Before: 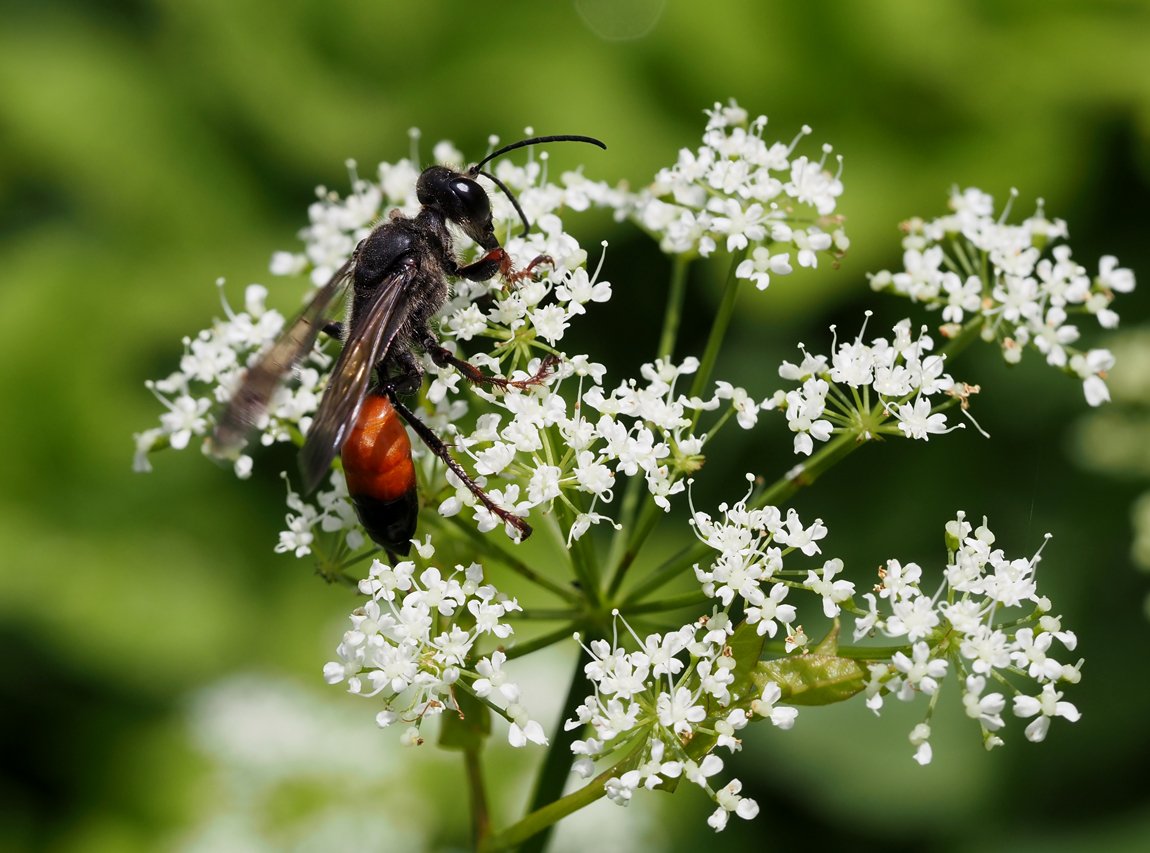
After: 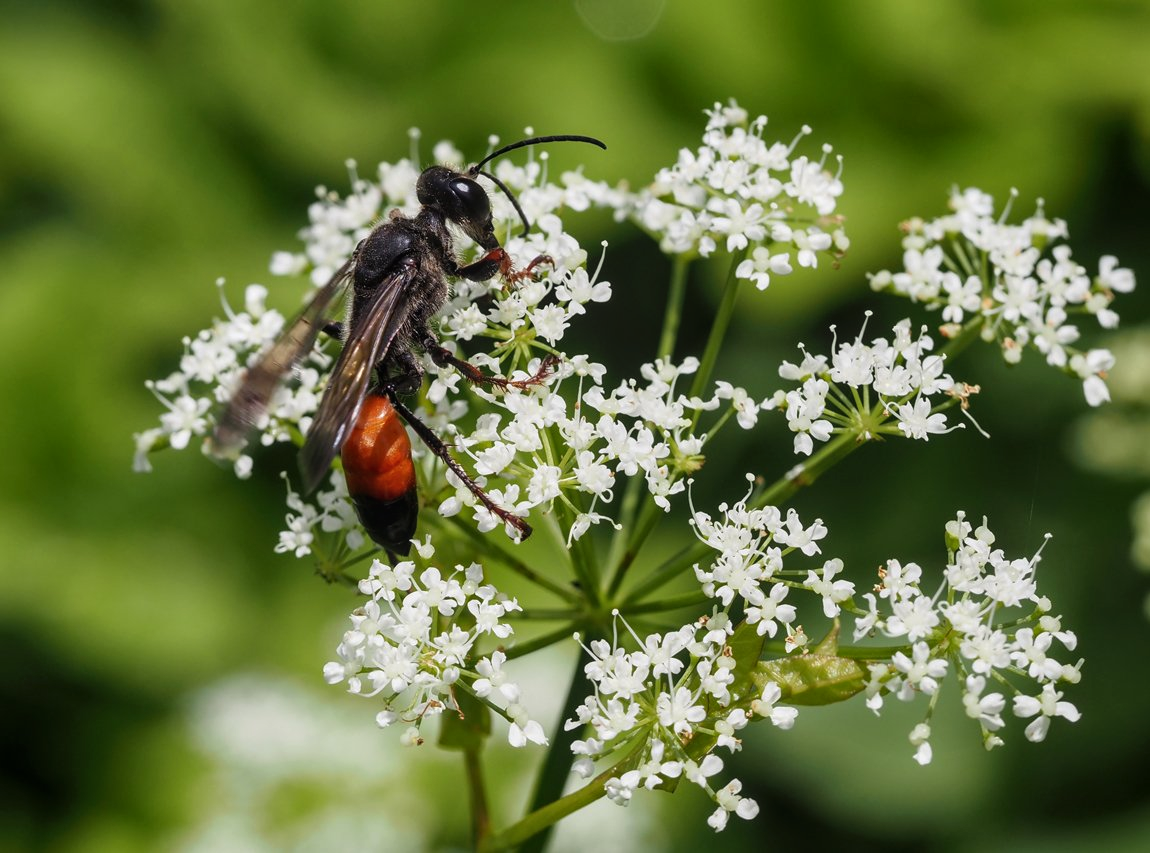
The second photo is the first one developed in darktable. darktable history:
tone equalizer: on, module defaults
color calibration: illuminant same as pipeline (D50), adaptation XYZ, x 0.346, y 0.357, temperature 5023.71 K
local contrast: detail 113%
